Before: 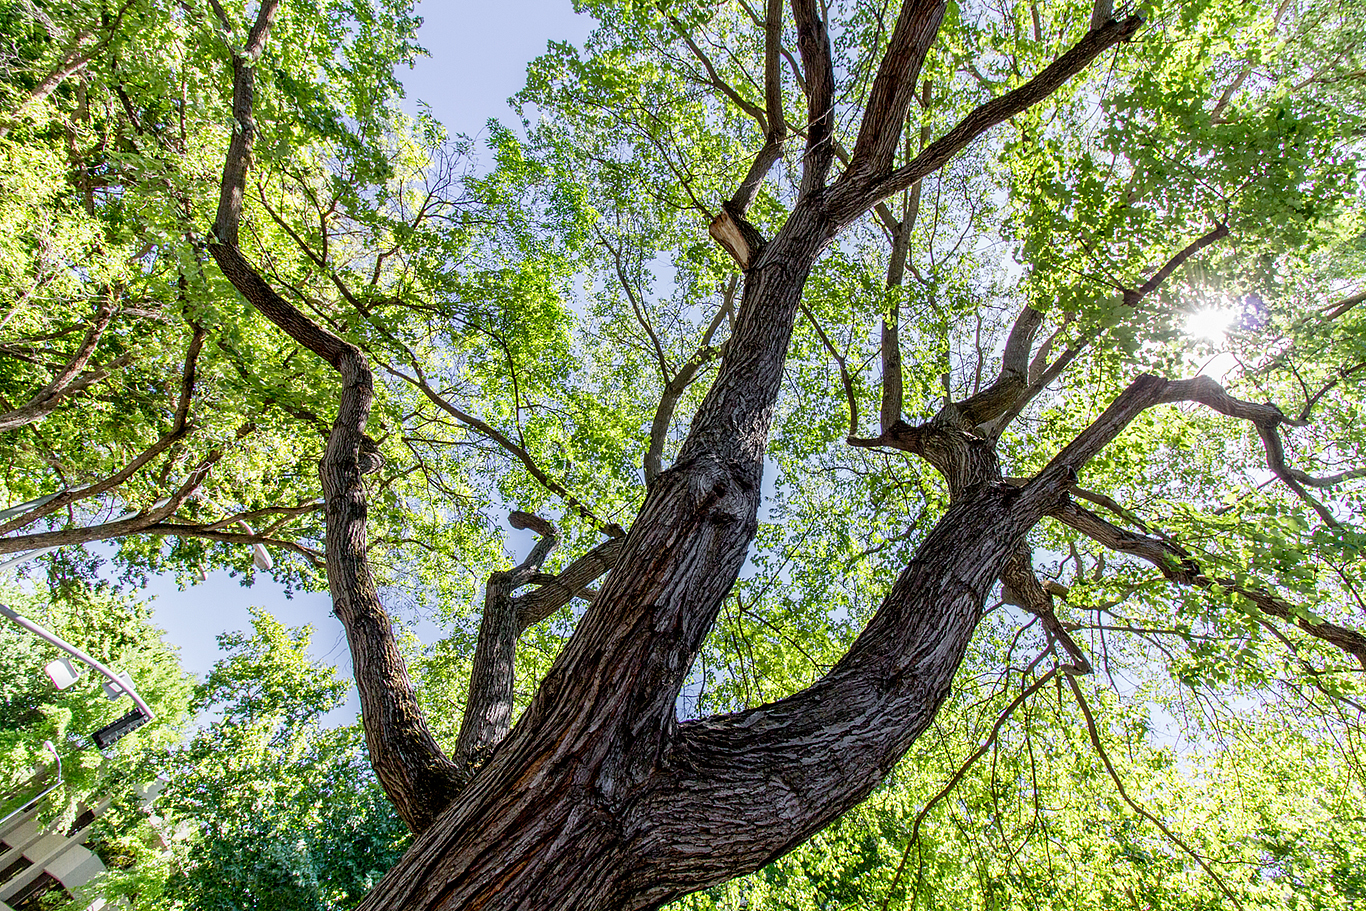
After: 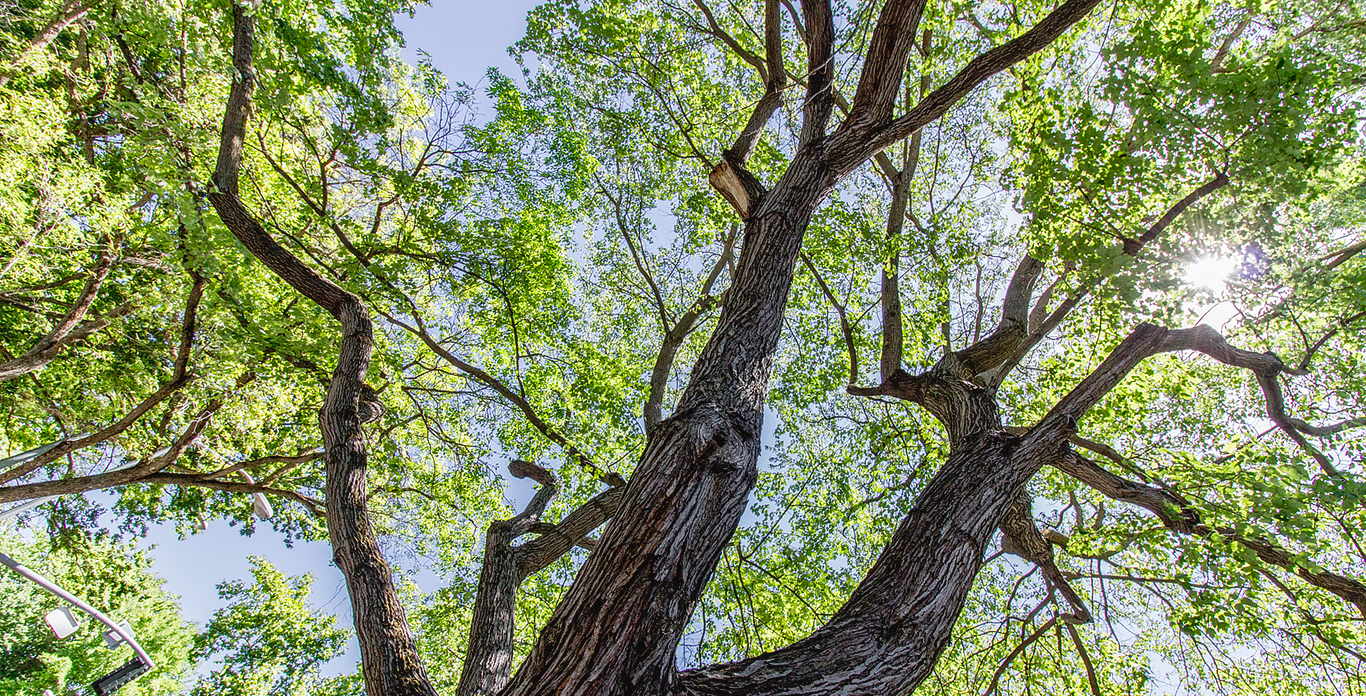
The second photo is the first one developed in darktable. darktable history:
shadows and highlights: shadows 12.25, white point adjustment 1.17, soften with gaussian
crop: top 5.639%, bottom 17.891%
local contrast: detail 109%
